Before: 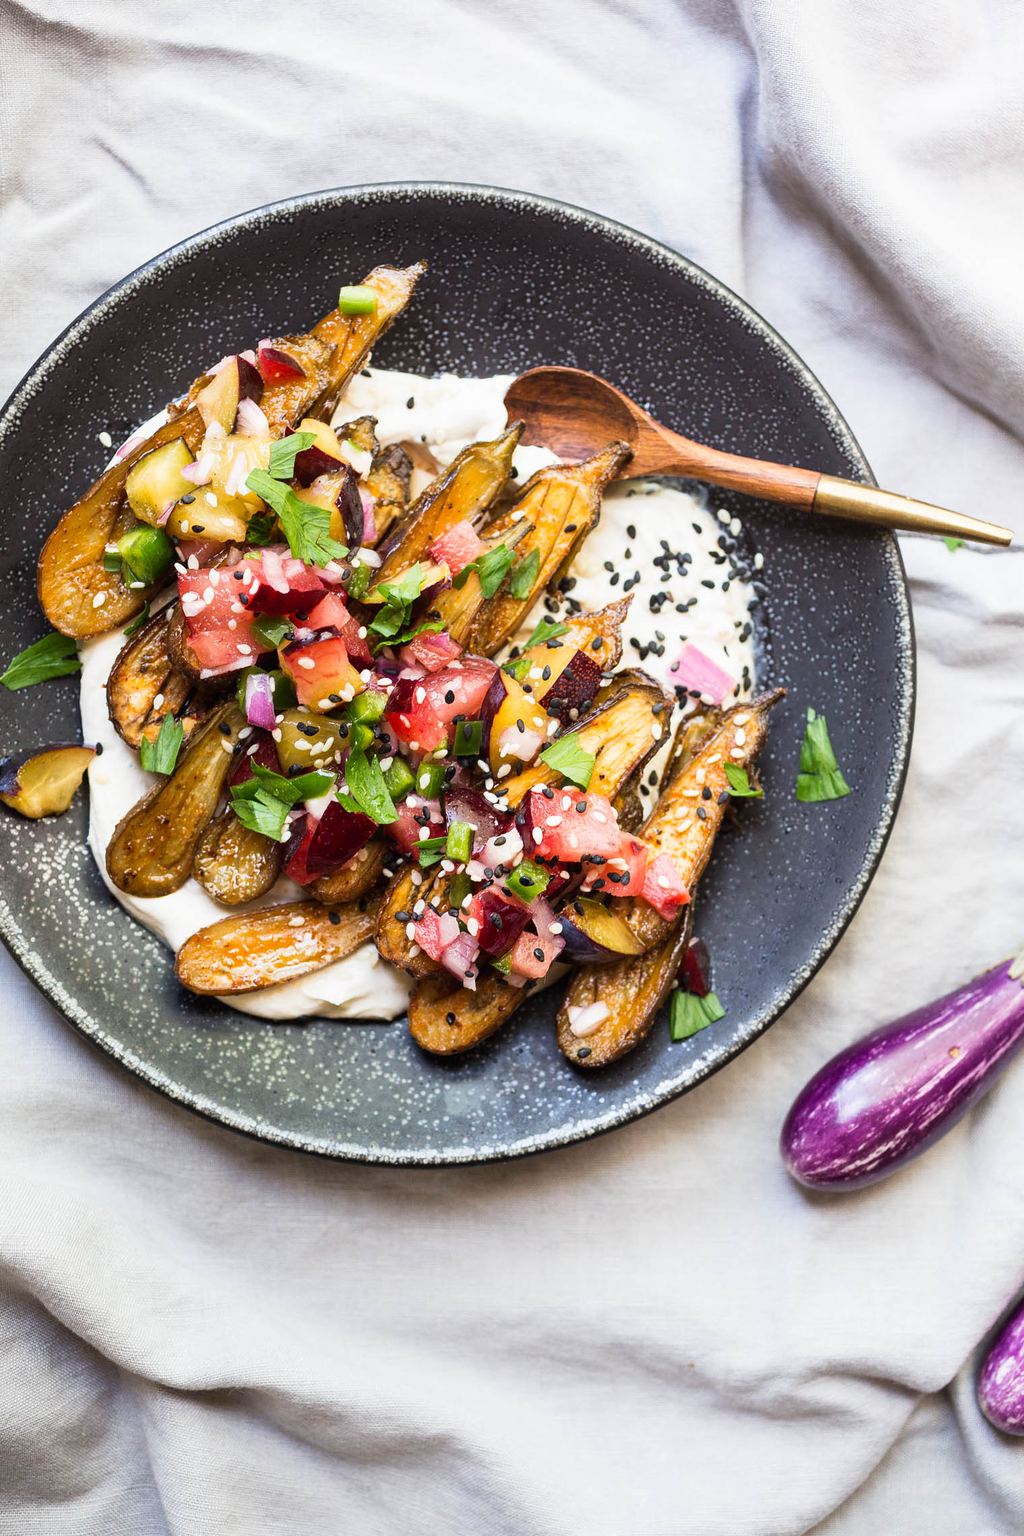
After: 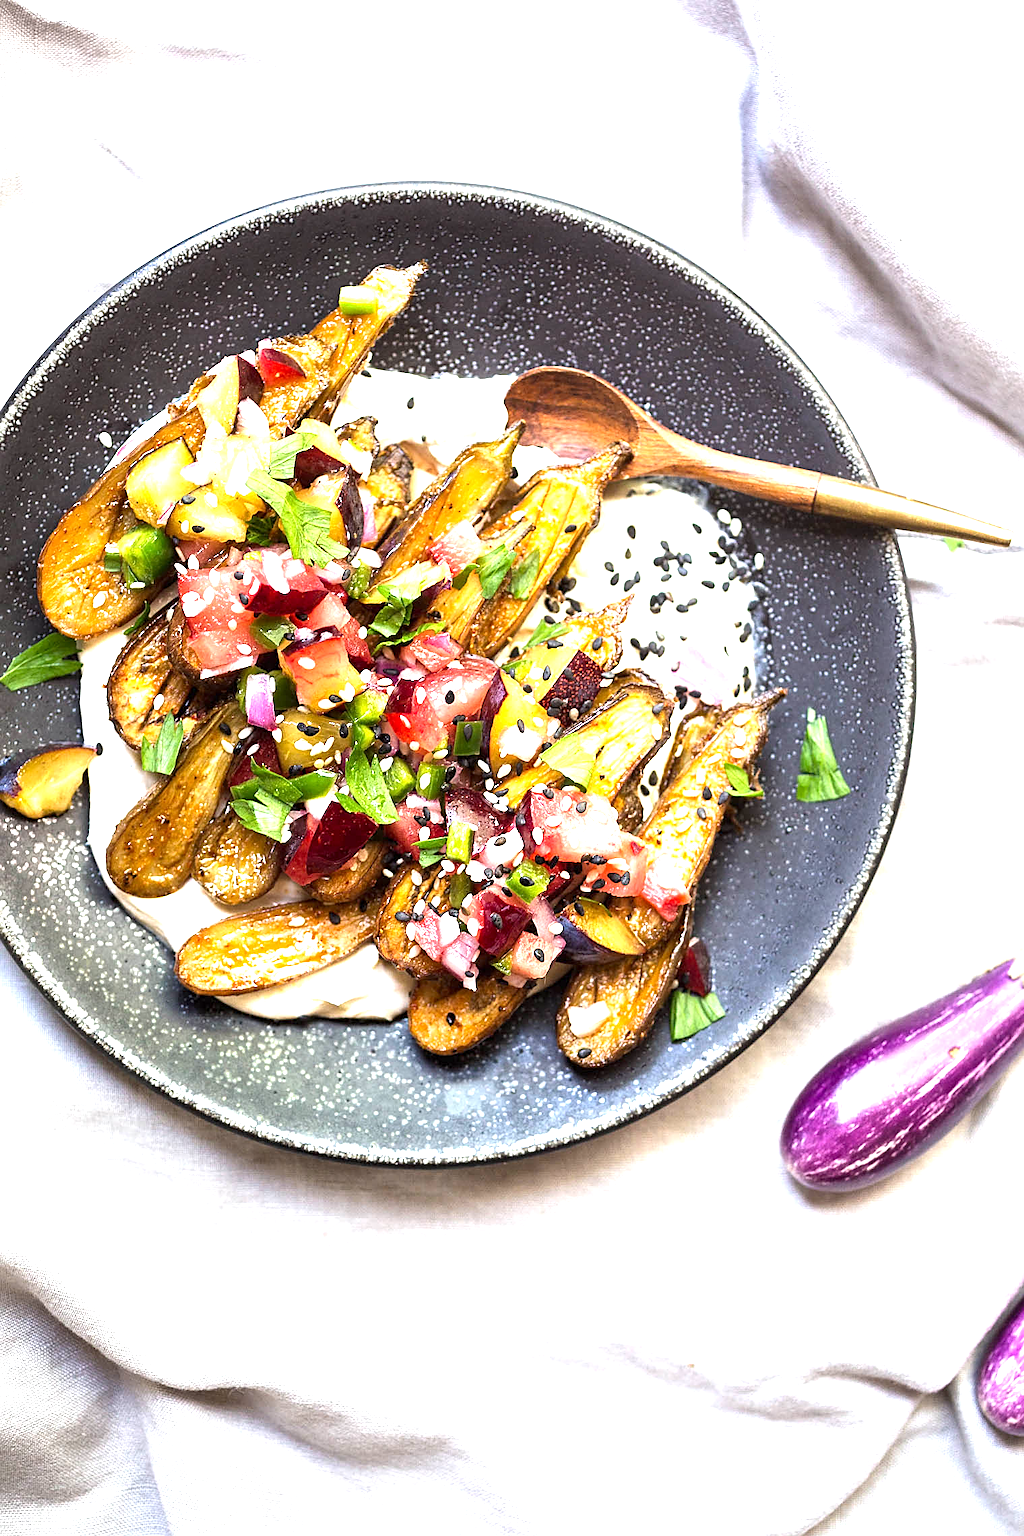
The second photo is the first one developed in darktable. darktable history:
sharpen: amount 0.575
exposure: black level correction 0.001, exposure 1.05 EV, compensate exposure bias true, compensate highlight preservation false
